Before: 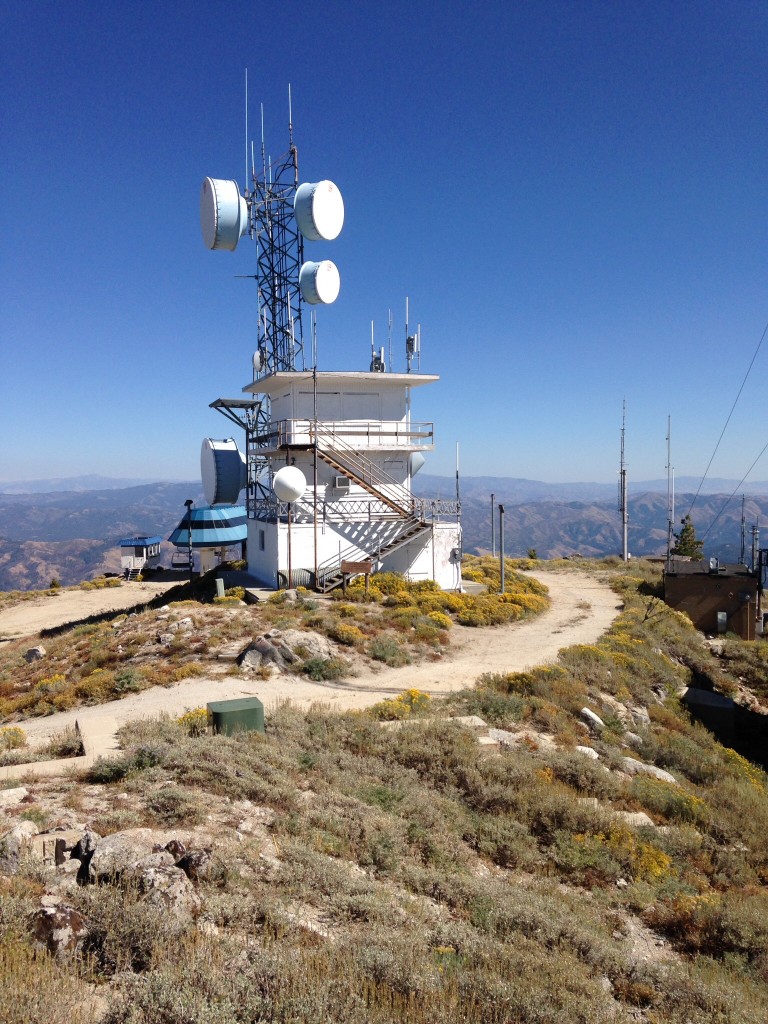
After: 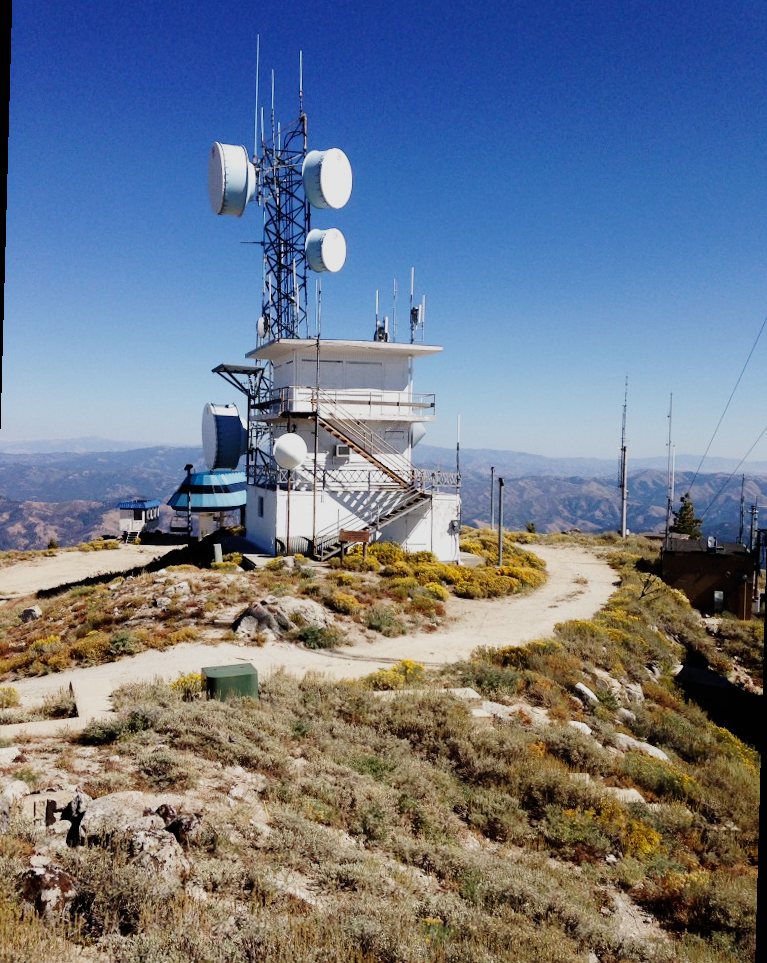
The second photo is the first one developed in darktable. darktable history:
sigmoid: contrast 1.7, skew -0.1, preserve hue 0%, red attenuation 0.1, red rotation 0.035, green attenuation 0.1, green rotation -0.017, blue attenuation 0.15, blue rotation -0.052, base primaries Rec2020
rotate and perspective: rotation 1.57°, crop left 0.018, crop right 0.982, crop top 0.039, crop bottom 0.961
